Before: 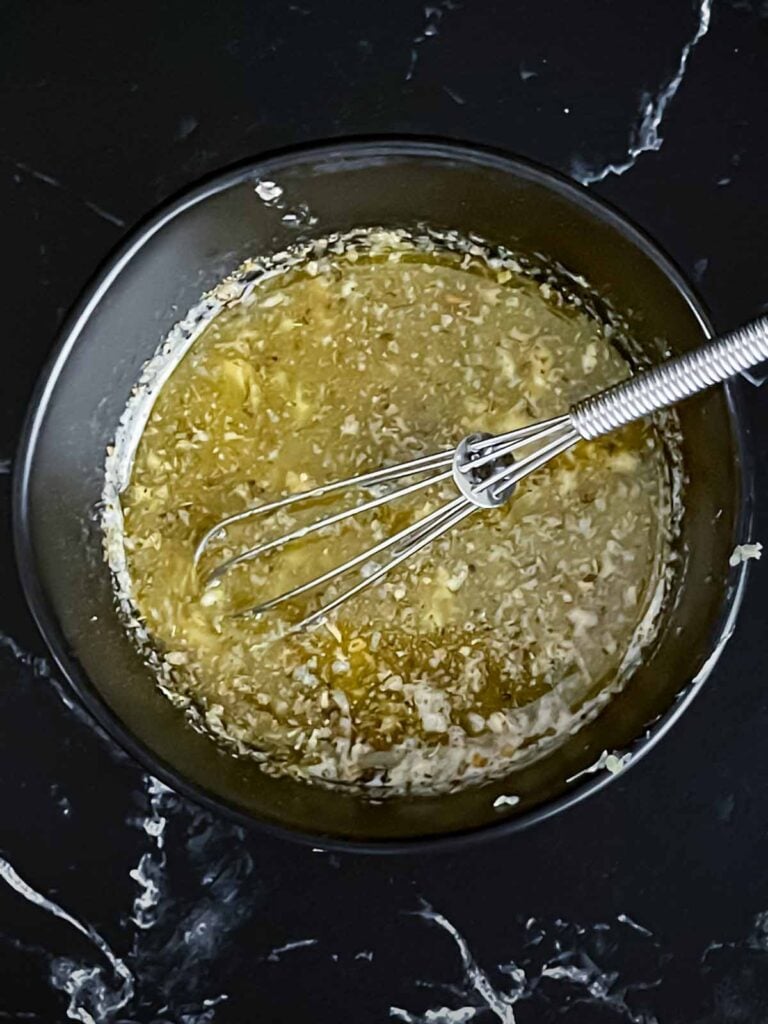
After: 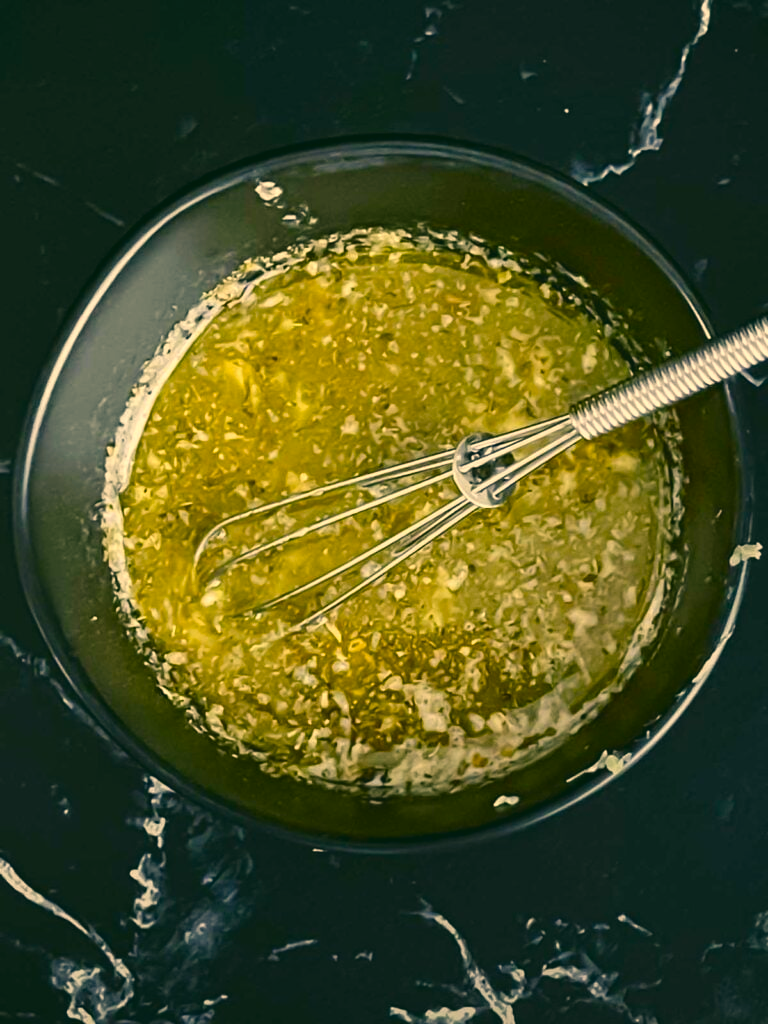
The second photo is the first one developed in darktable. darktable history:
color balance rgb: shadows lift › chroma 2%, shadows lift › hue 247.2°, power › chroma 0.3%, power › hue 25.2°, highlights gain › chroma 3%, highlights gain › hue 60°, global offset › luminance 0.75%, perceptual saturation grading › global saturation 20%, perceptual saturation grading › highlights -20%, perceptual saturation grading › shadows 30%, global vibrance 20%
color correction: highlights a* 5.3, highlights b* 24.26, shadows a* -15.58, shadows b* 4.02
